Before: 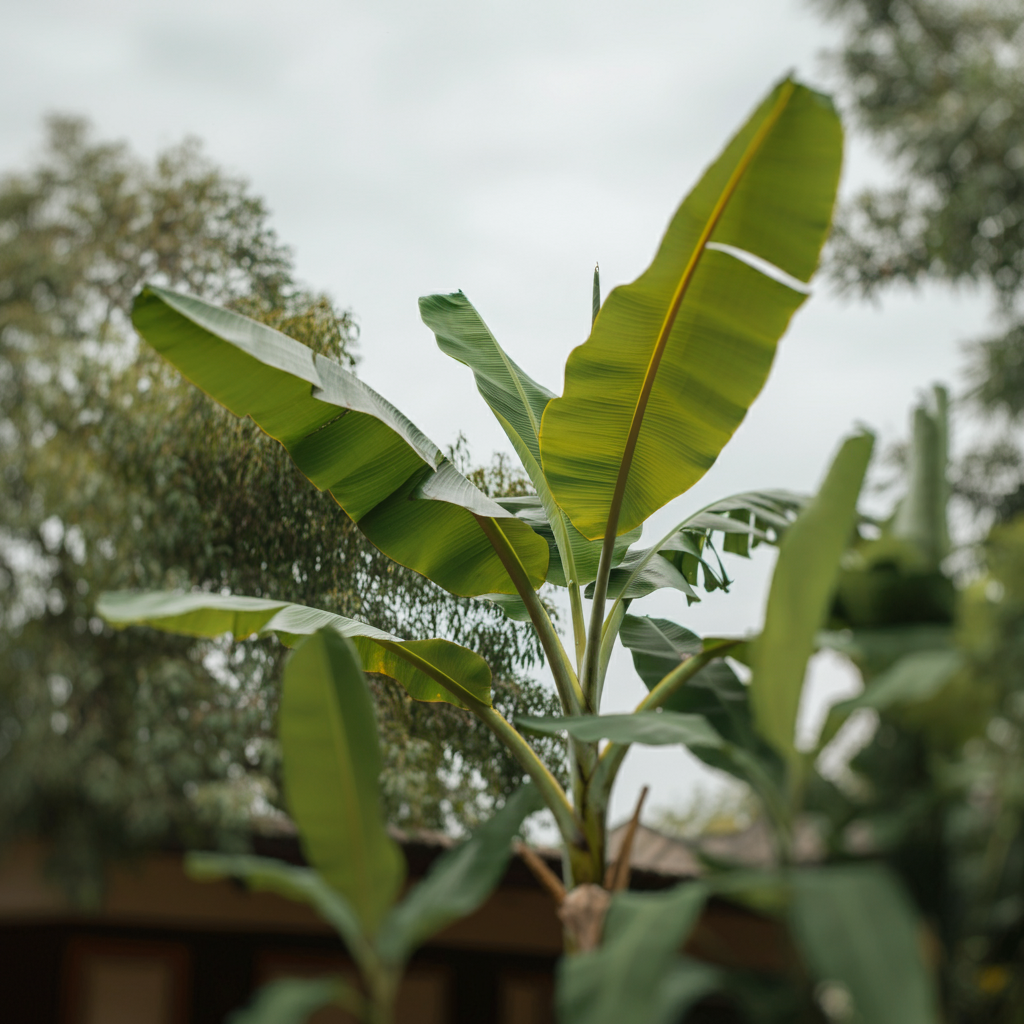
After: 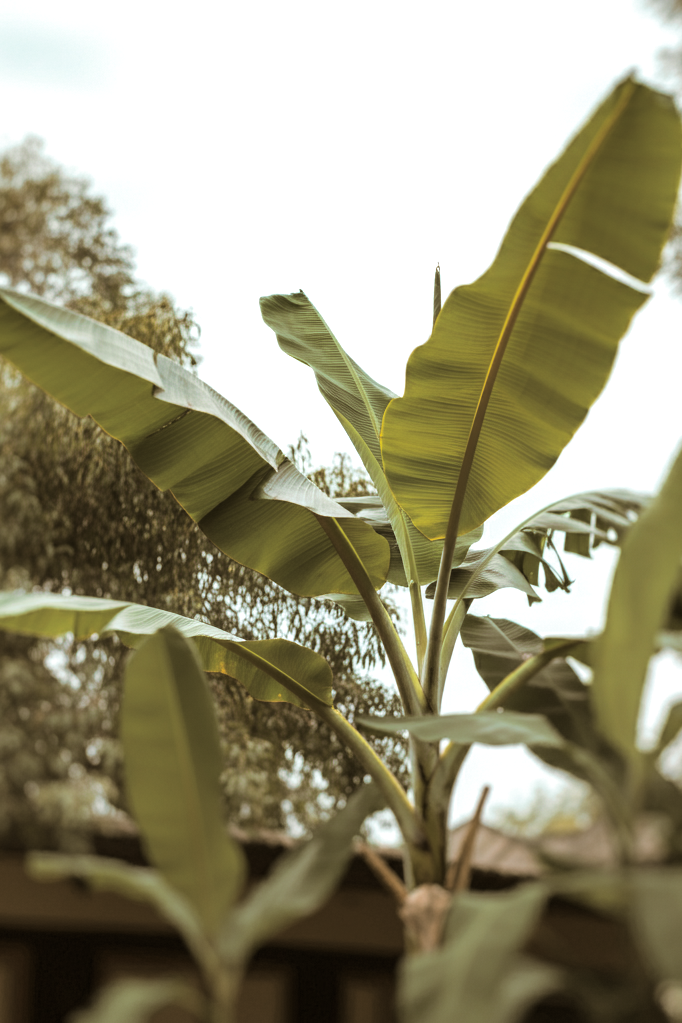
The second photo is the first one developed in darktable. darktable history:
split-toning: shadows › hue 37.98°, highlights › hue 185.58°, balance -55.261
crop and rotate: left 15.546%, right 17.787%
exposure: black level correction 0.001, exposure 0.5 EV, compensate exposure bias true, compensate highlight preservation false
shadows and highlights: shadows 37.27, highlights -28.18, soften with gaussian
